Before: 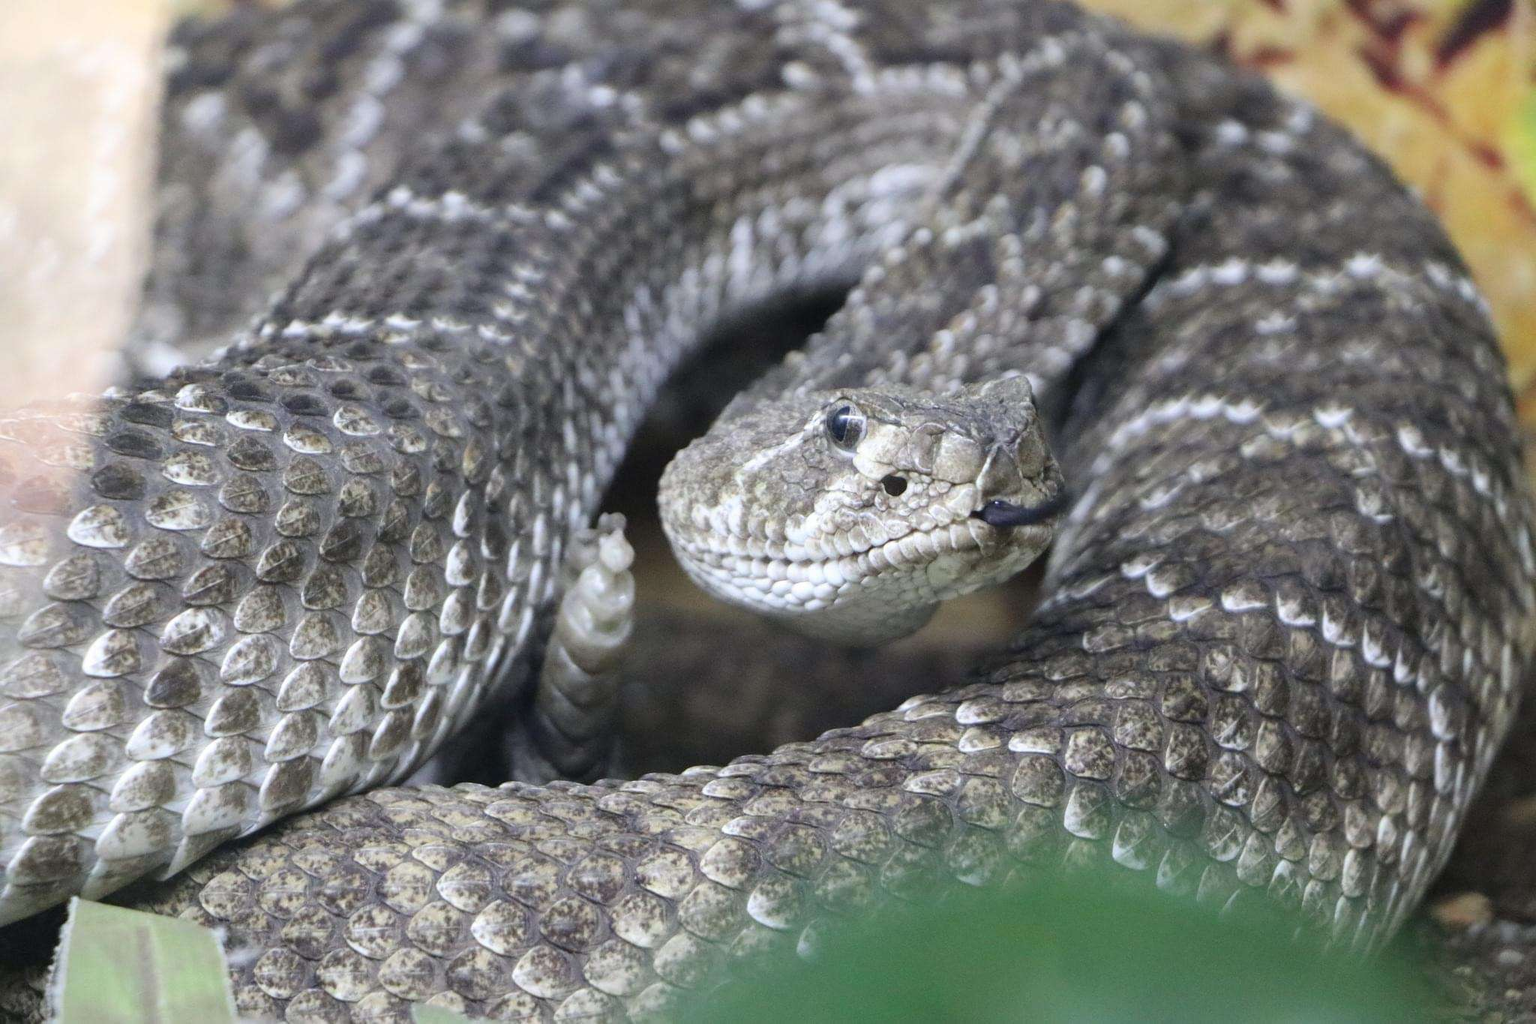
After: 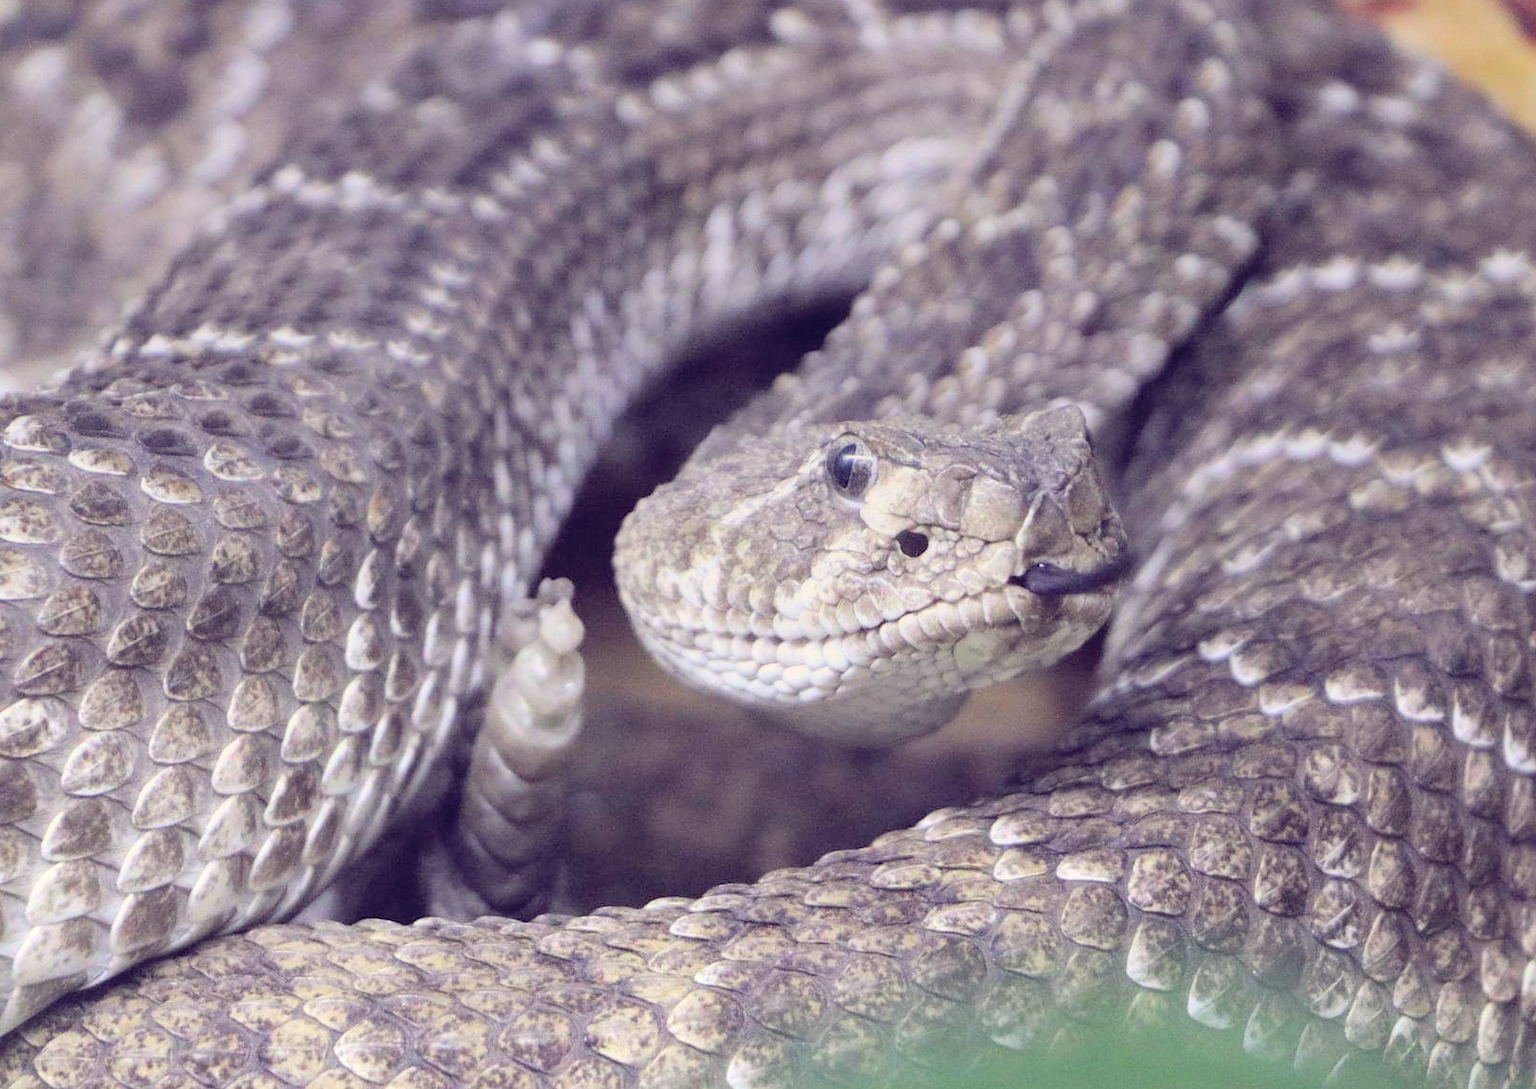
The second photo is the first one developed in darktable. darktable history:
color balance: lift [1.001, 0.997, 0.99, 1.01], gamma [1.007, 1, 0.975, 1.025], gain [1, 1.065, 1.052, 0.935], contrast 13.25%
global tonemap: drago (0.7, 100)
exposure: black level correction 0.002, exposure 0.15 EV, compensate highlight preservation false
graduated density: rotation 5.63°, offset 76.9
crop: left 11.225%, top 5.381%, right 9.565%, bottom 10.314%
